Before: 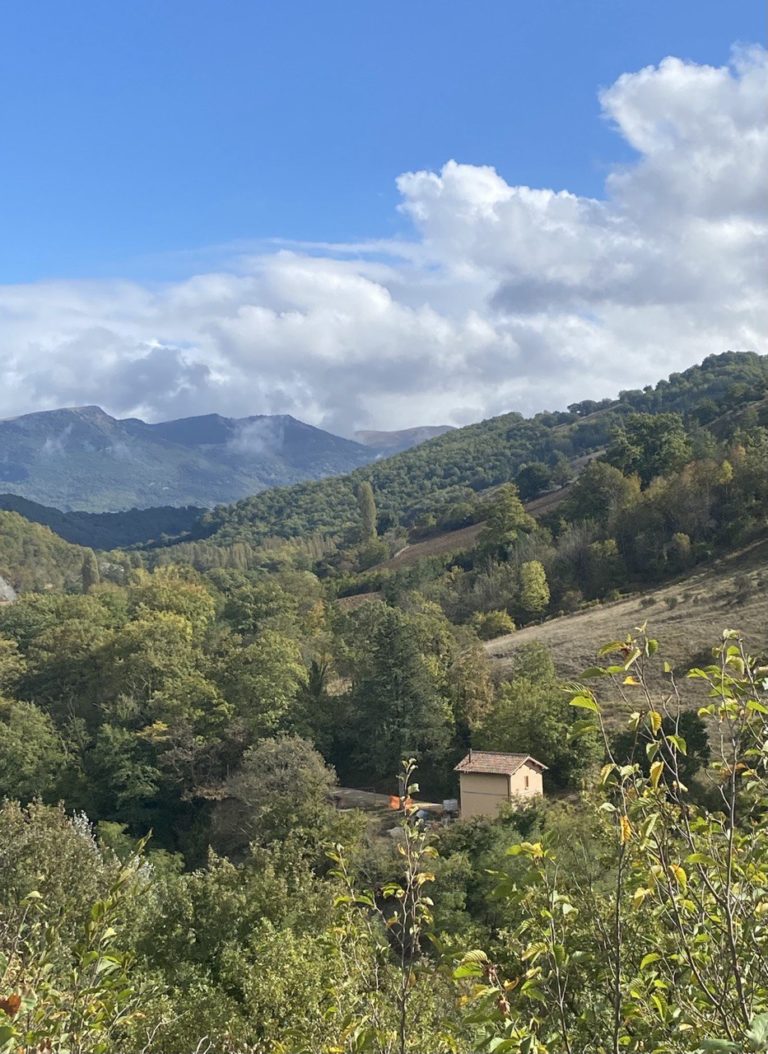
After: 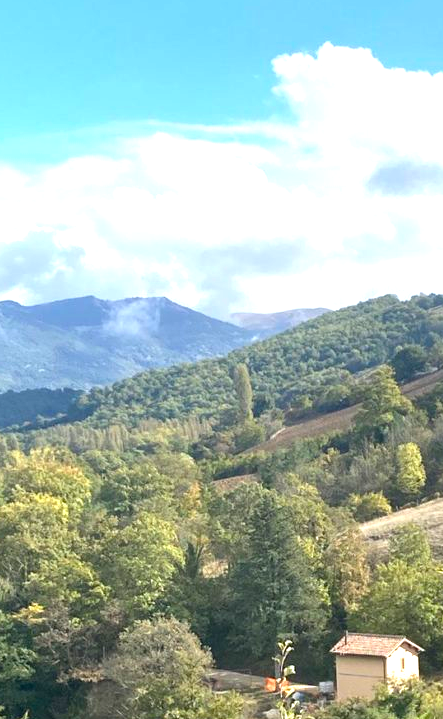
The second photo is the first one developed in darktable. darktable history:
crop: left 16.202%, top 11.208%, right 26.045%, bottom 20.557%
exposure: exposure 1.137 EV, compensate highlight preservation false
